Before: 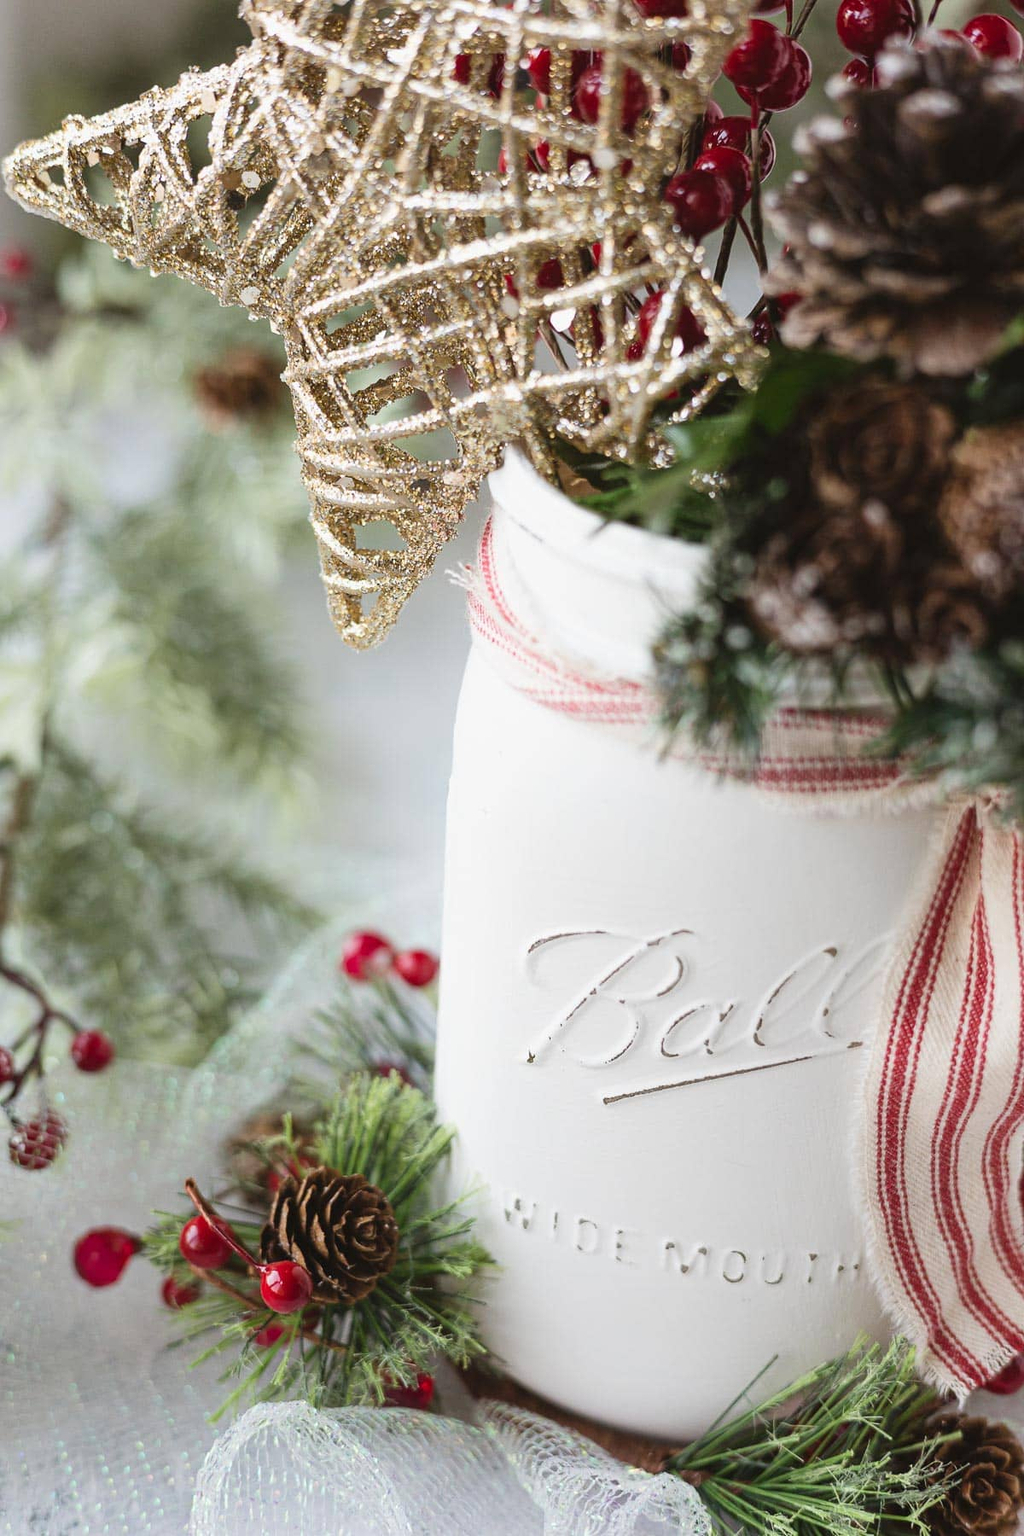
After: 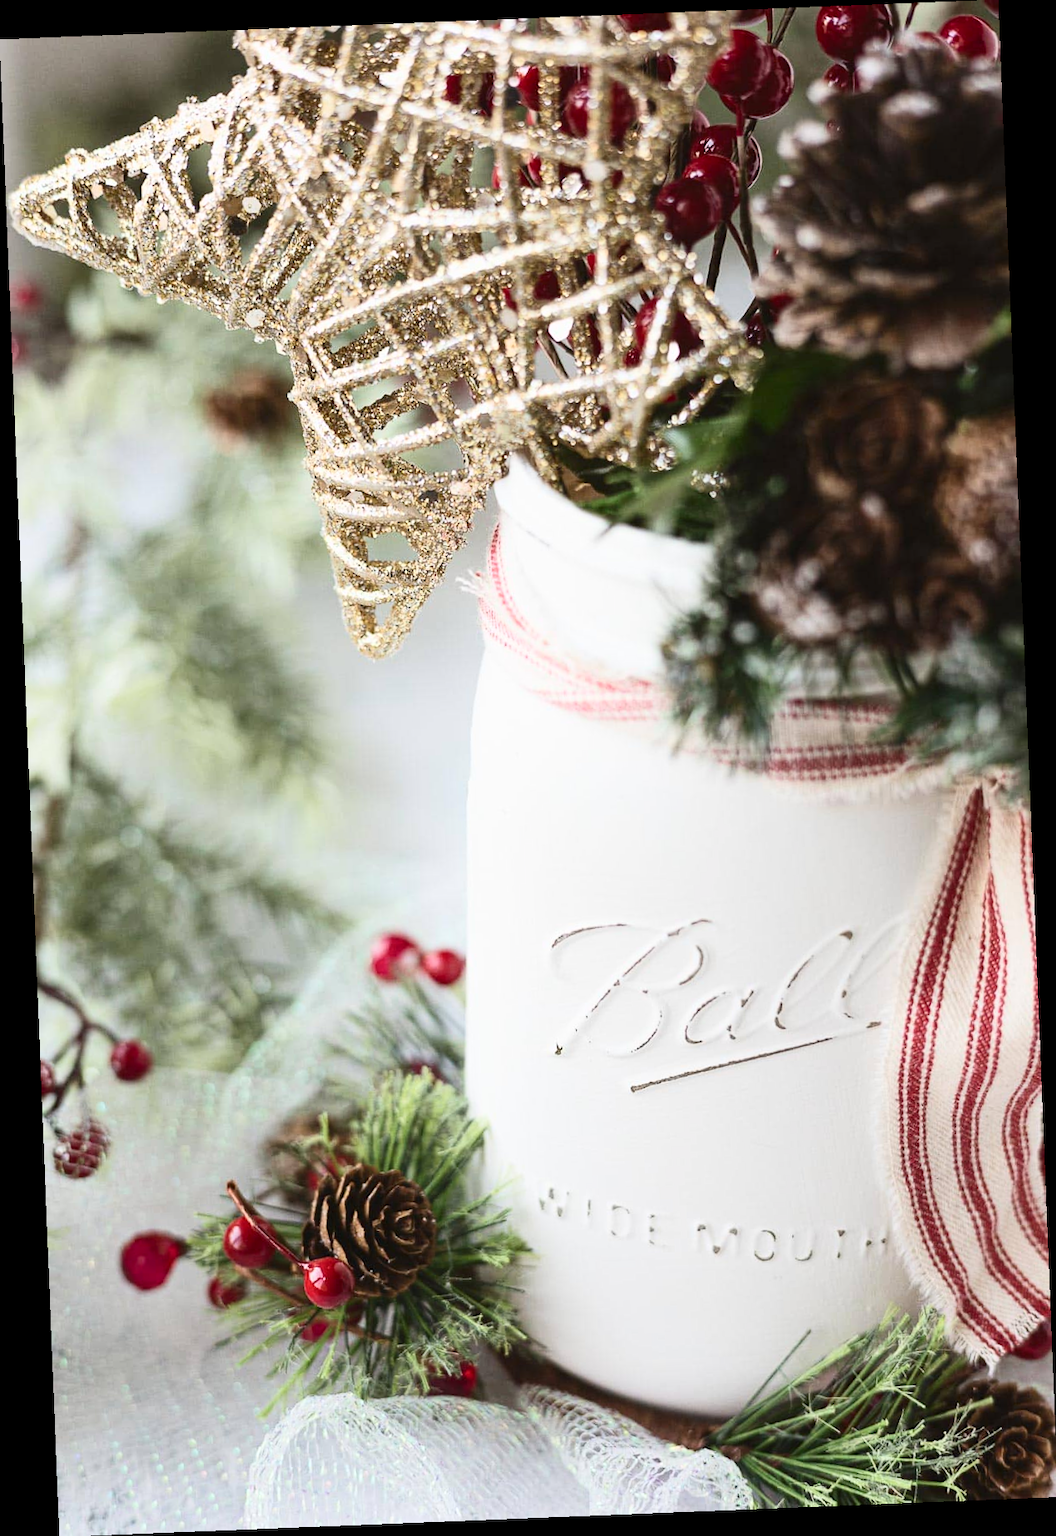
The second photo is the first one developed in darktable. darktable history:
contrast brightness saturation: contrast 0.24, brightness 0.09
rotate and perspective: rotation -2.29°, automatic cropping off
